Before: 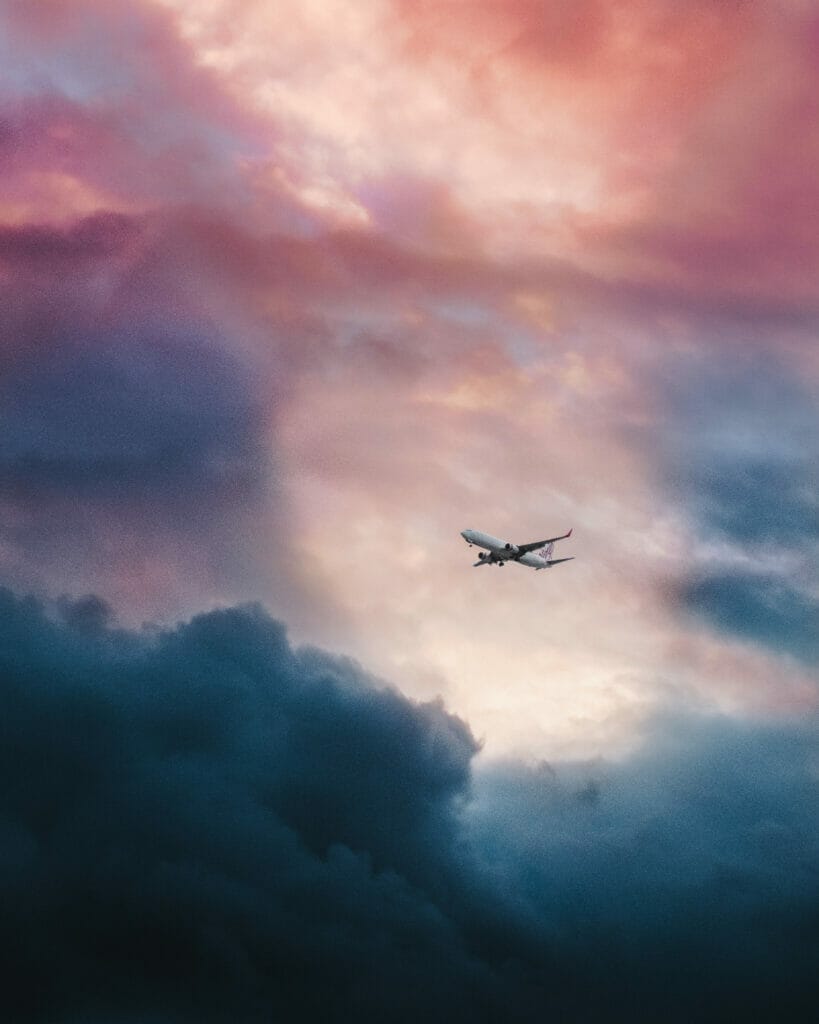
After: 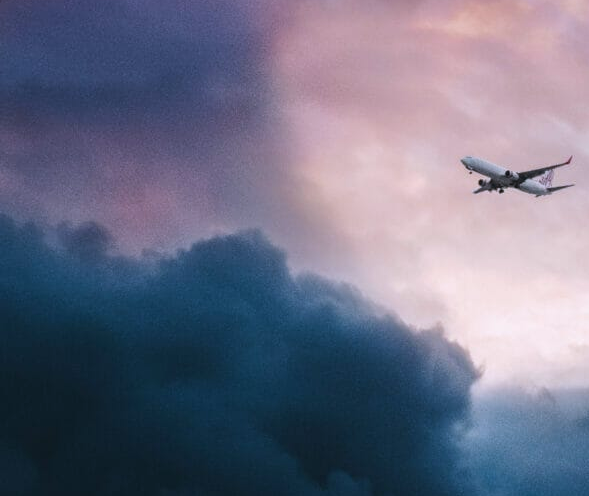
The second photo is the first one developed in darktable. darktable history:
crop: top 36.498%, right 27.964%, bottom 14.995%
white balance: red 1.004, blue 1.096
